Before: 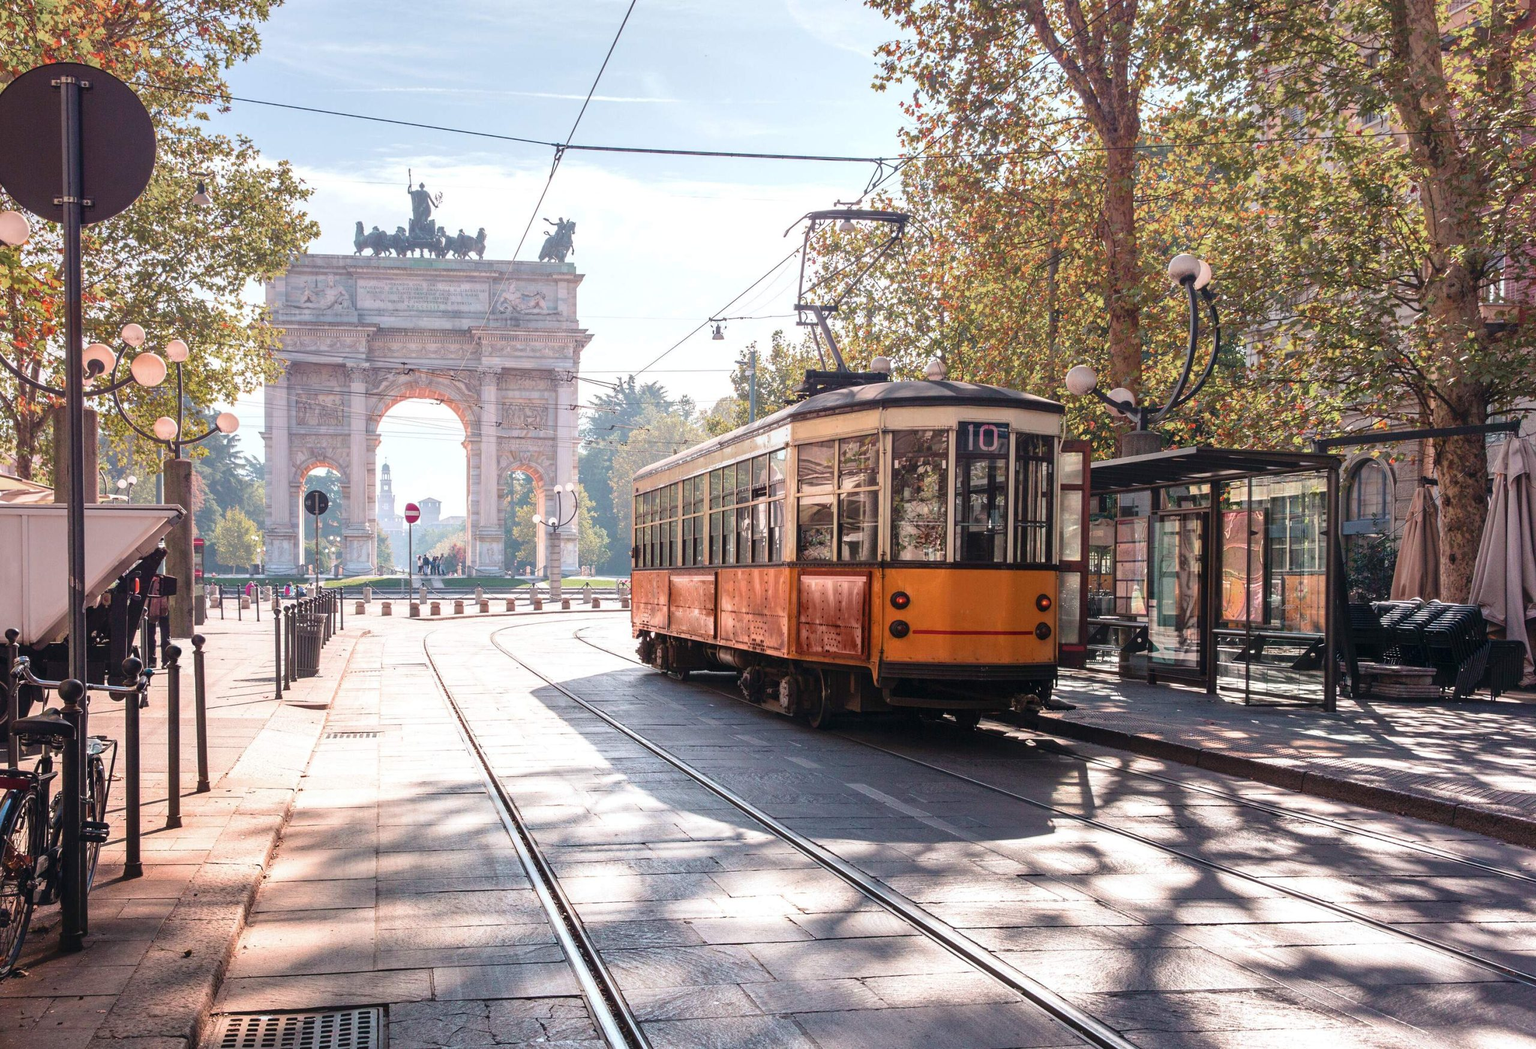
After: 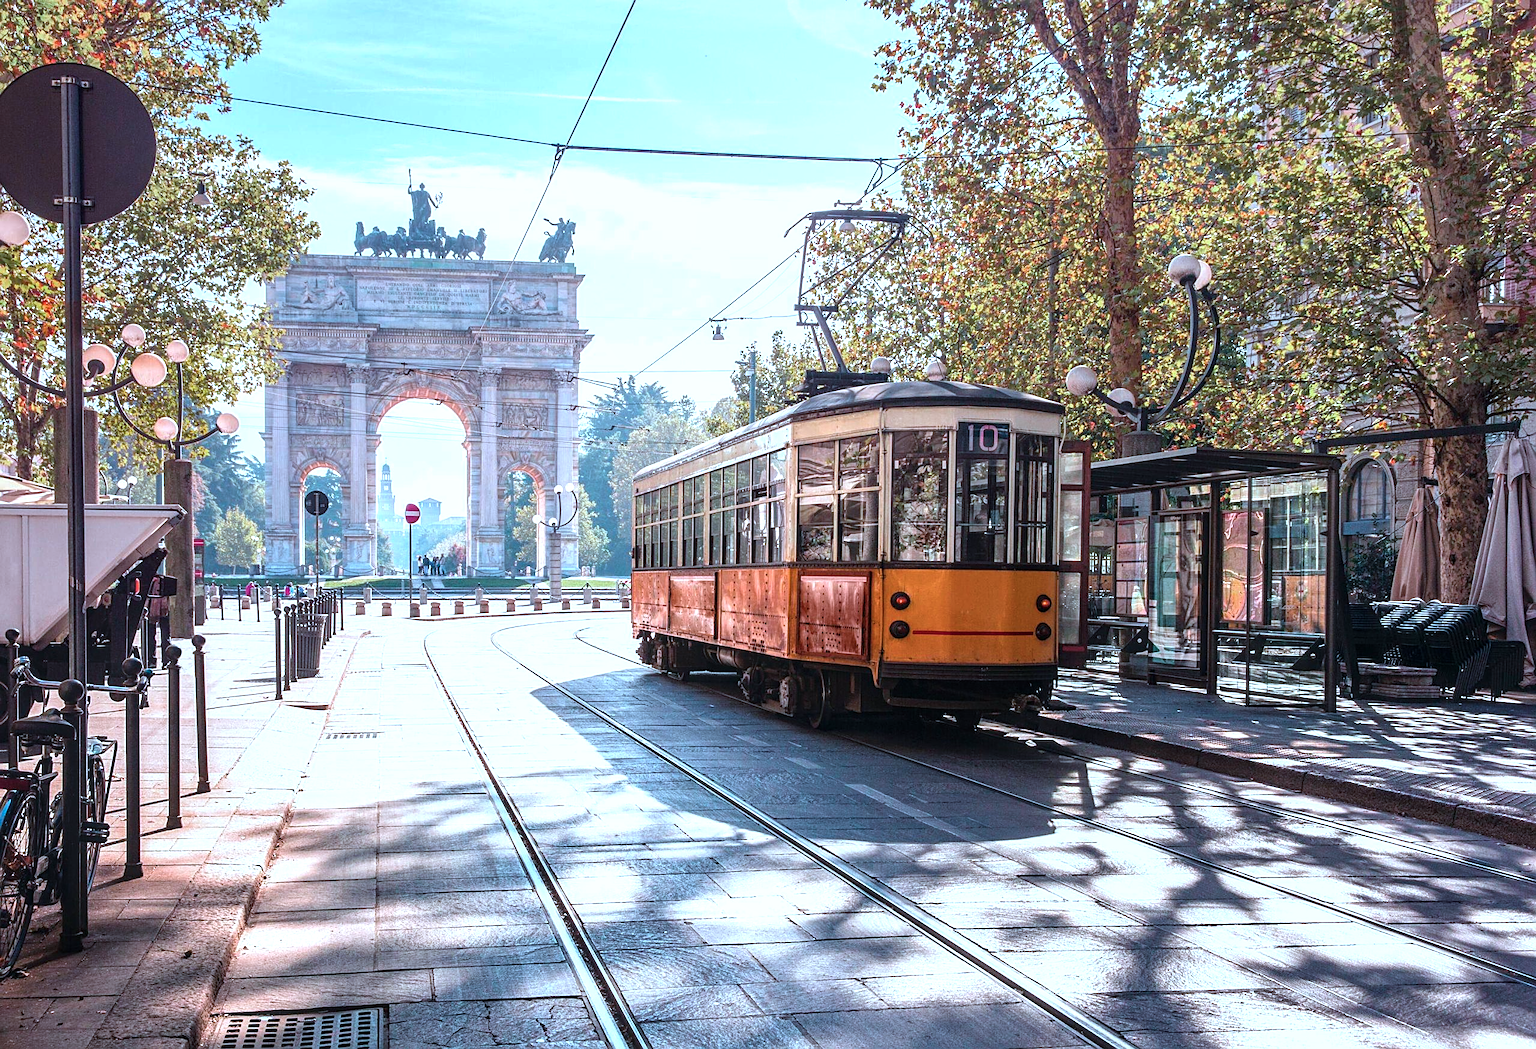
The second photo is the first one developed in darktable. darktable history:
color correction: highlights a* -9.56, highlights b* -21.87
local contrast: on, module defaults
color balance rgb: power › luminance -9.104%, perceptual saturation grading › global saturation 10.205%, perceptual brilliance grading › global brilliance 9.651%, global vibrance 20%
sharpen: amount 0.495
